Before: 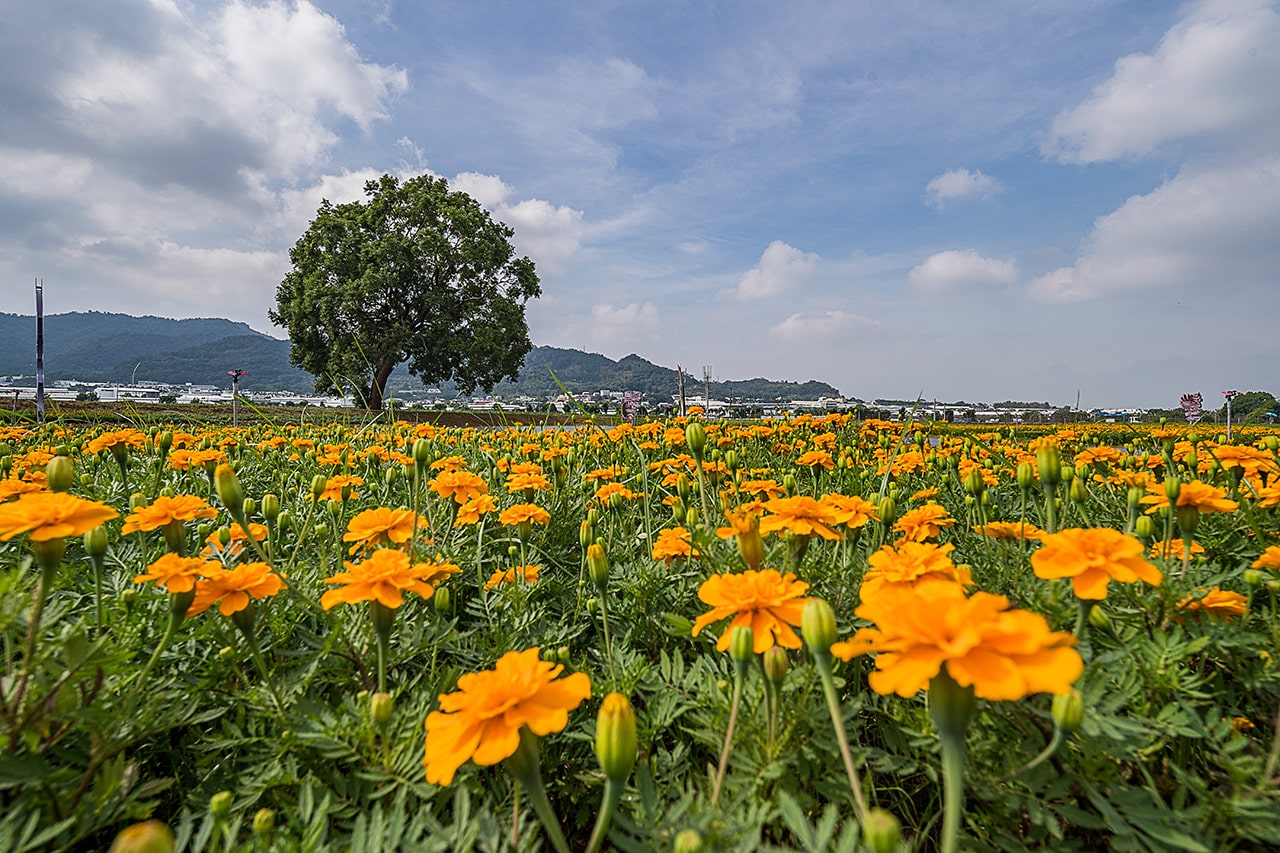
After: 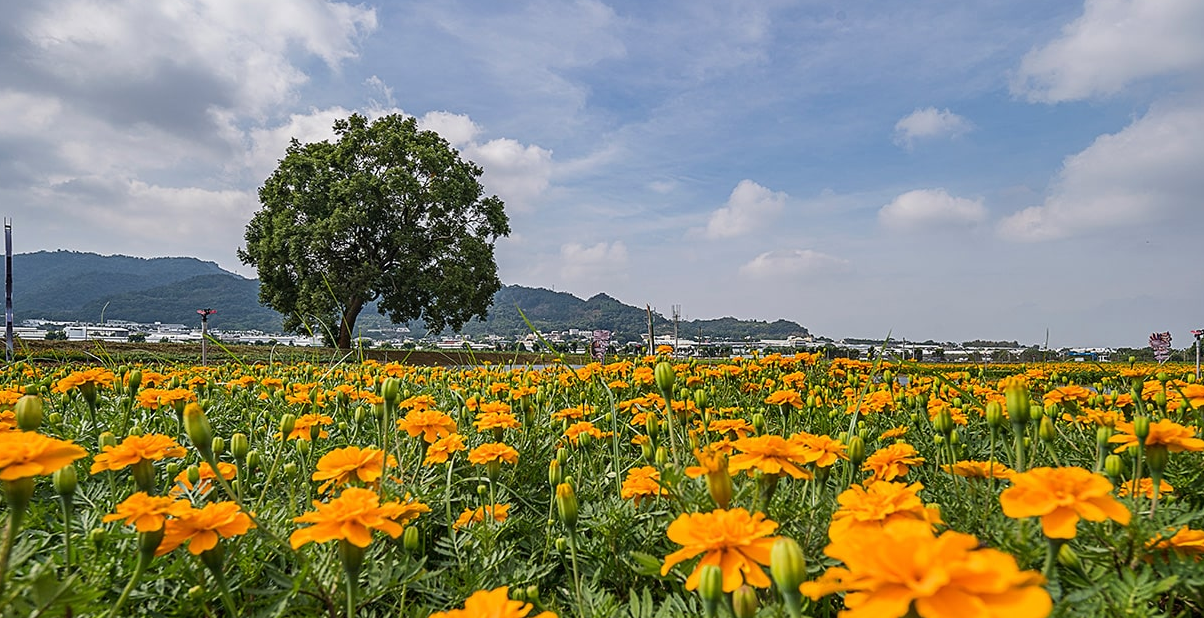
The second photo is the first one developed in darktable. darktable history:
crop: left 2.427%, top 7.179%, right 3.453%, bottom 20.268%
